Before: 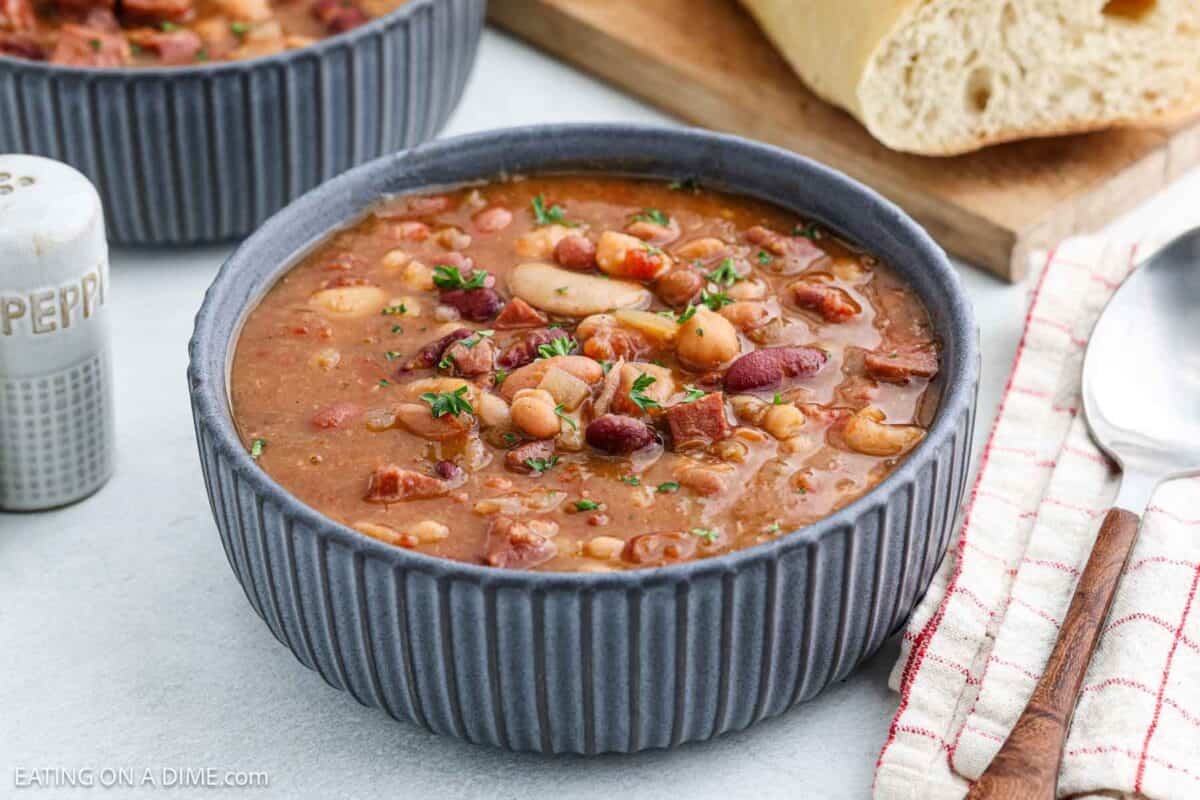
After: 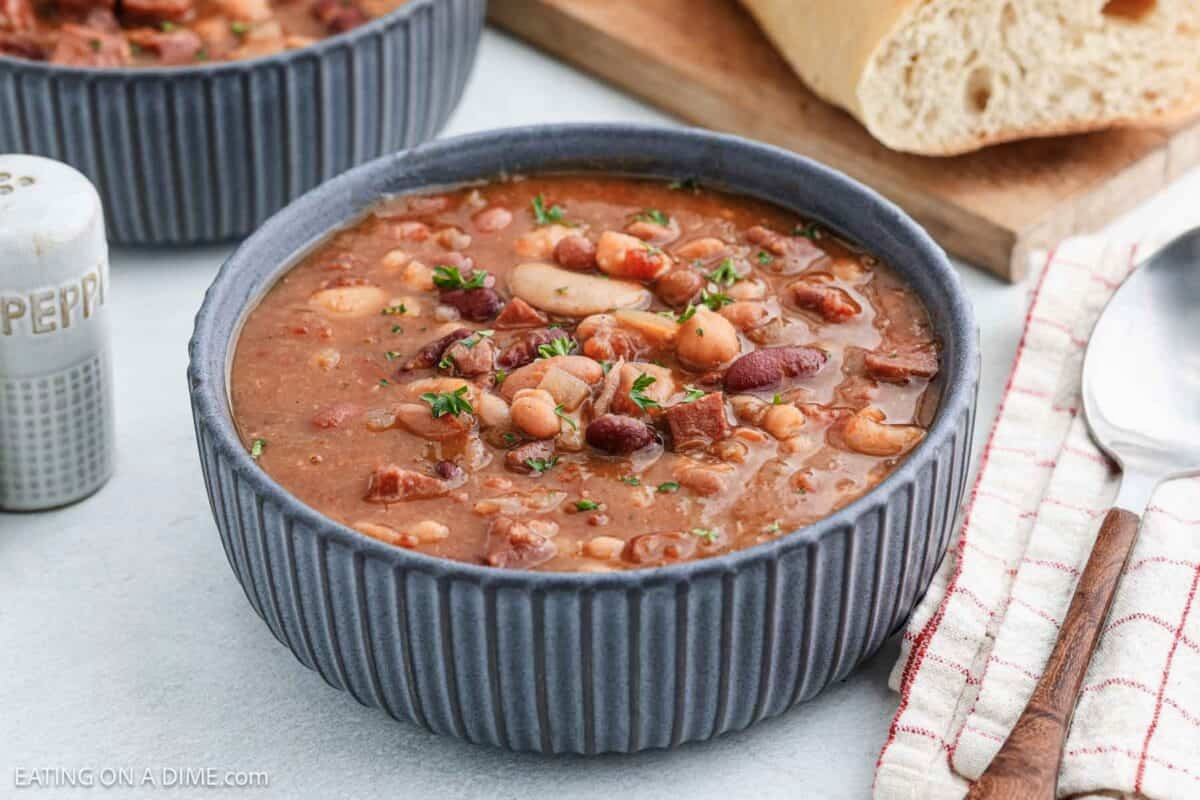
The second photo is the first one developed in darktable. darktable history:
color zones: curves: ch1 [(0, 0.455) (0.063, 0.455) (0.286, 0.495) (0.429, 0.5) (0.571, 0.5) (0.714, 0.5) (0.857, 0.5) (1, 0.455)]; ch2 [(0, 0.532) (0.063, 0.521) (0.233, 0.447) (0.429, 0.489) (0.571, 0.5) (0.714, 0.5) (0.857, 0.5) (1, 0.532)]
tone equalizer: -7 EV 0.194 EV, -6 EV 0.104 EV, -5 EV 0.117 EV, -4 EV 0.044 EV, -2 EV -0.029 EV, -1 EV -0.043 EV, +0 EV -0.051 EV, mask exposure compensation -0.506 EV
